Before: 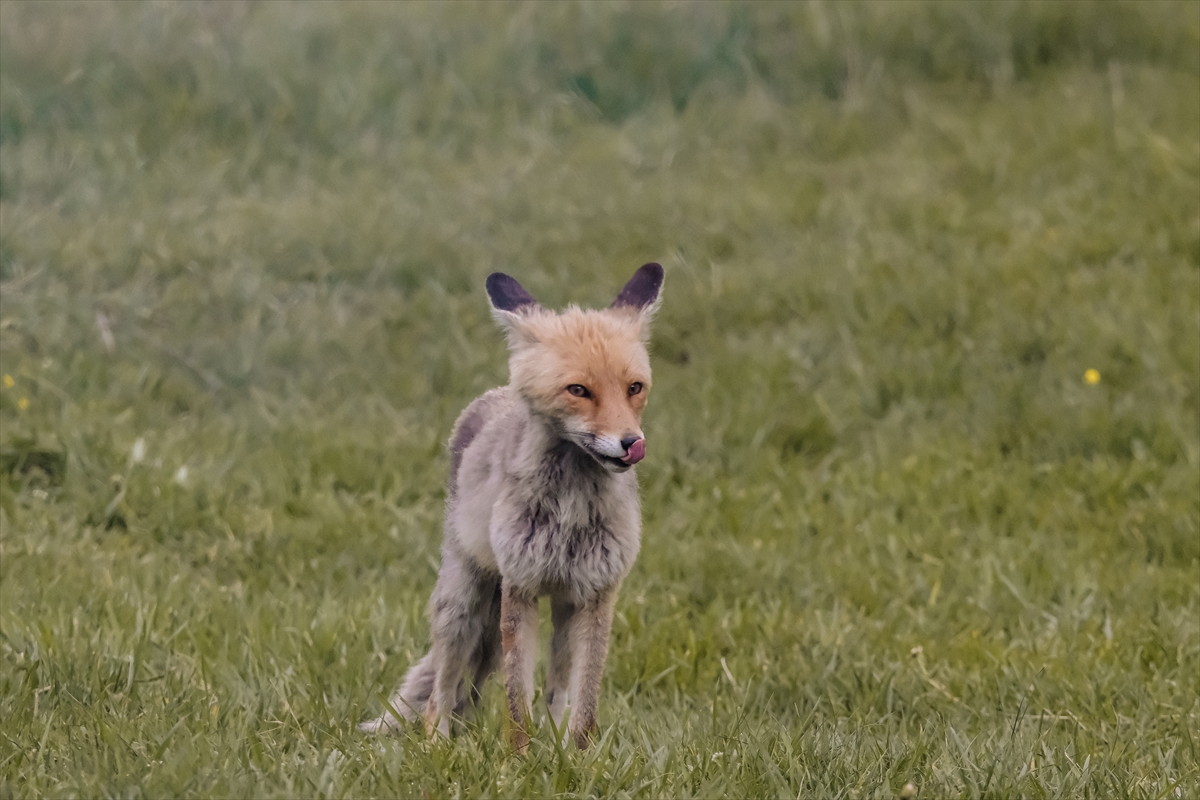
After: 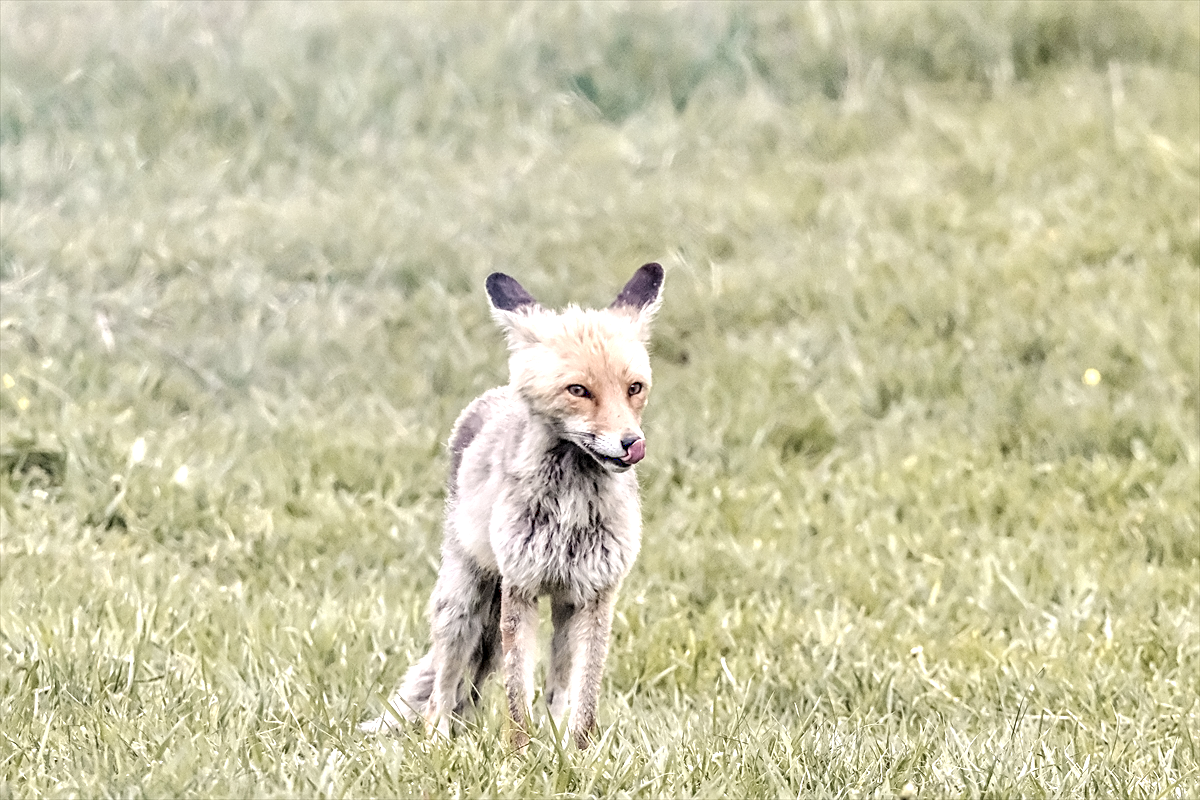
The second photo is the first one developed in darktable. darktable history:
levels: levels [0, 0.43, 0.984]
tone equalizer: -8 EV 0.001 EV, -7 EV -0.004 EV, -6 EV 0.009 EV, -5 EV 0.032 EV, -4 EV 0.276 EV, -3 EV 0.644 EV, -2 EV 0.584 EV, -1 EV 0.187 EV, +0 EV 0.024 EV
tone curve: curves: ch0 [(0, 0) (0.003, 0.275) (0.011, 0.288) (0.025, 0.309) (0.044, 0.326) (0.069, 0.346) (0.1, 0.37) (0.136, 0.396) (0.177, 0.432) (0.224, 0.473) (0.277, 0.516) (0.335, 0.566) (0.399, 0.611) (0.468, 0.661) (0.543, 0.711) (0.623, 0.761) (0.709, 0.817) (0.801, 0.867) (0.898, 0.911) (1, 1)], preserve colors none
sharpen: on, module defaults
local contrast: highlights 115%, shadows 42%, detail 293%
